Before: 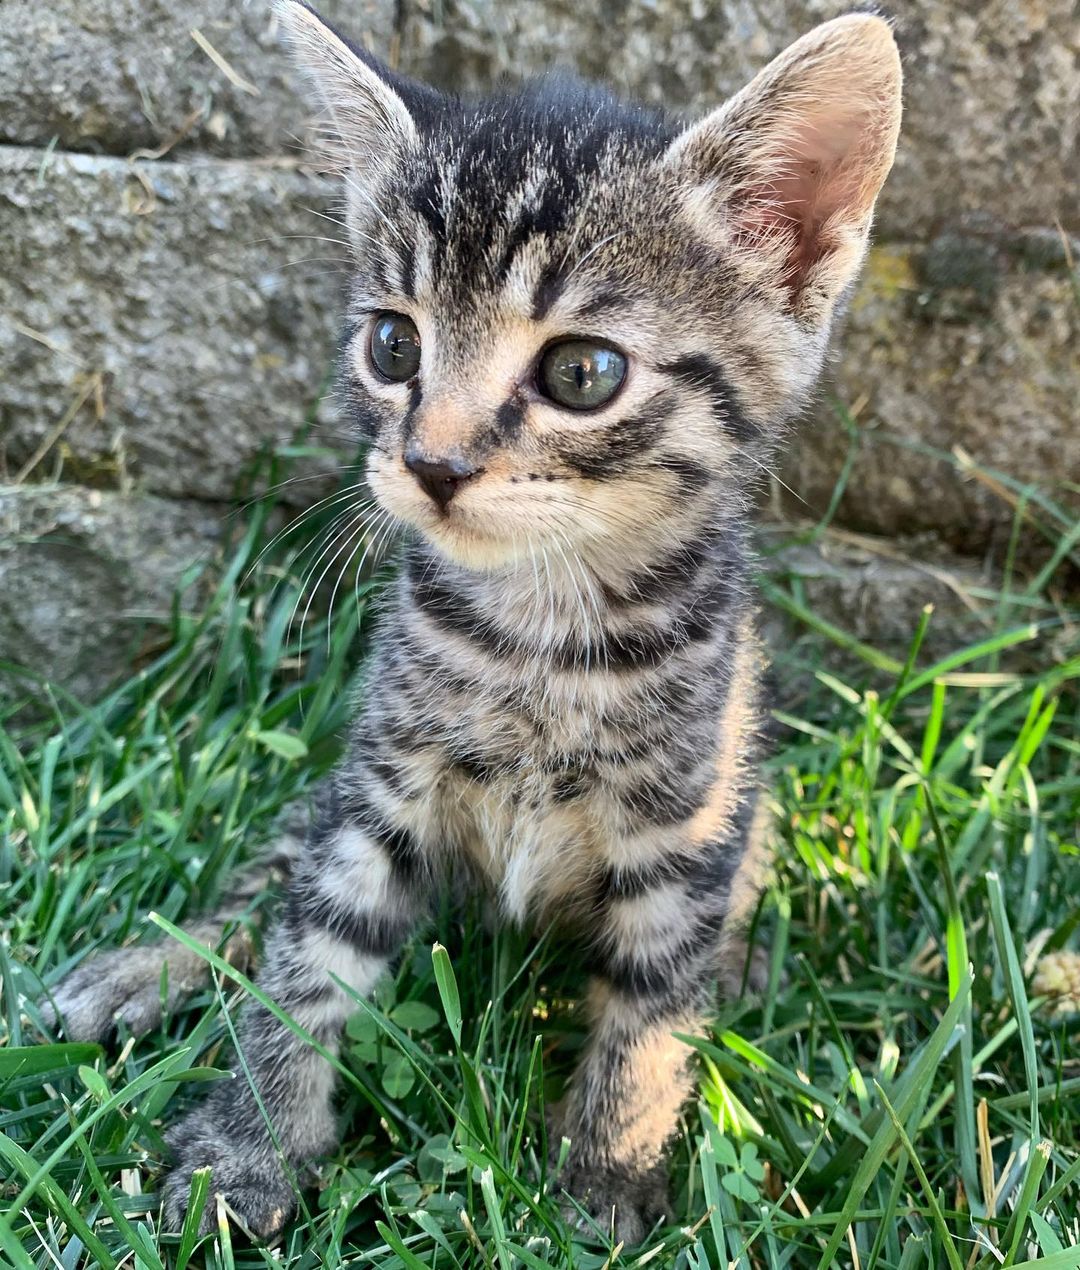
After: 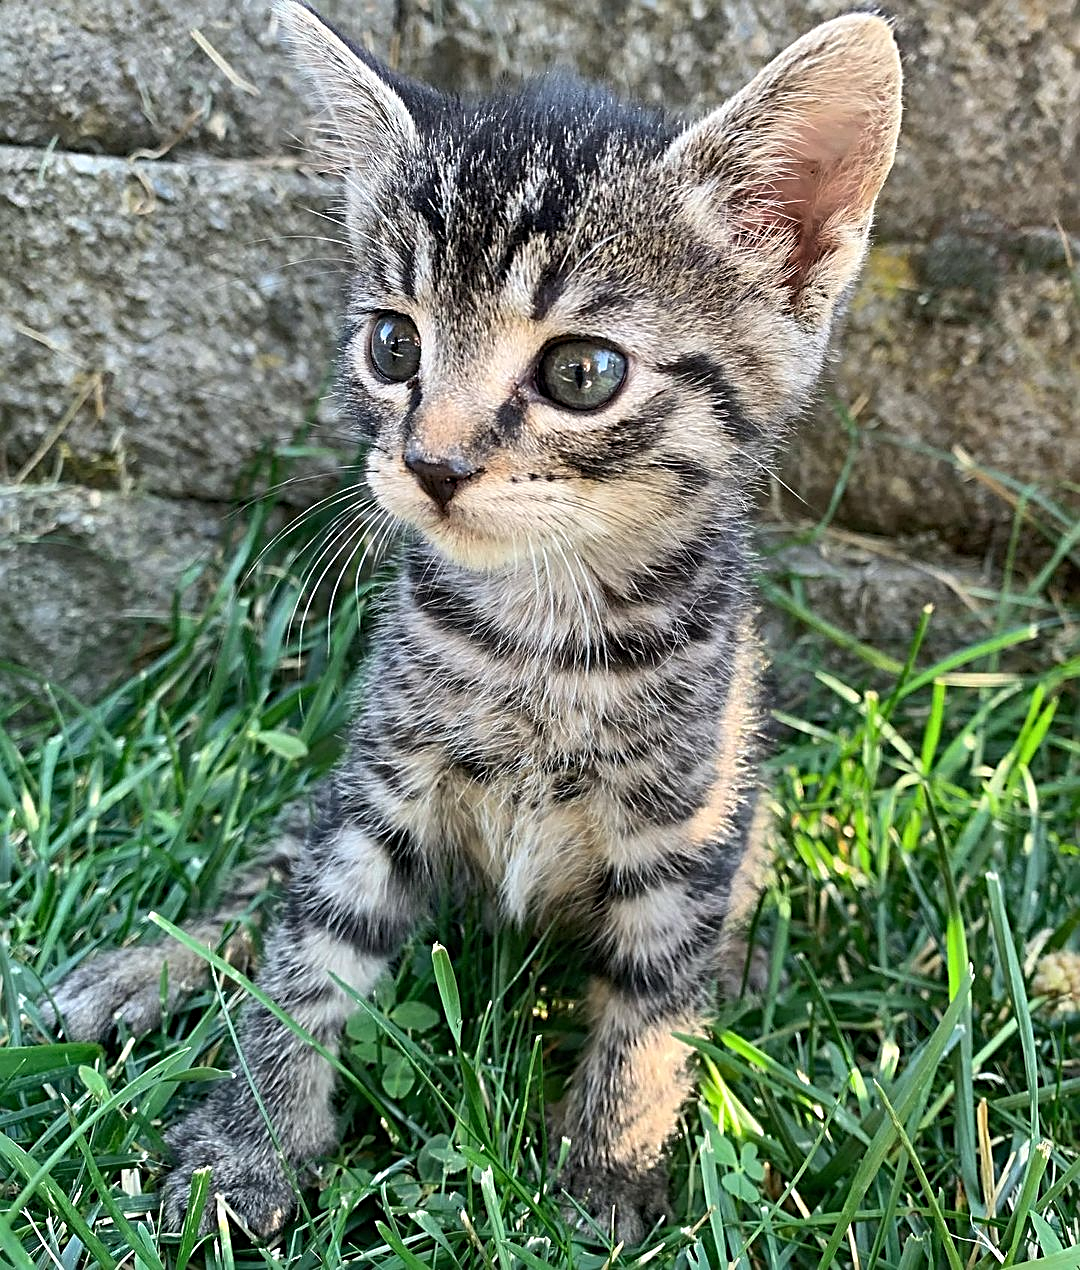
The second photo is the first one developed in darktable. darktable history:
levels: levels [0, 0.498, 0.996]
shadows and highlights: shadows 4.16, highlights -18.24, highlights color adjustment 56.39%, soften with gaussian
sharpen: radius 2.822, amount 0.72
